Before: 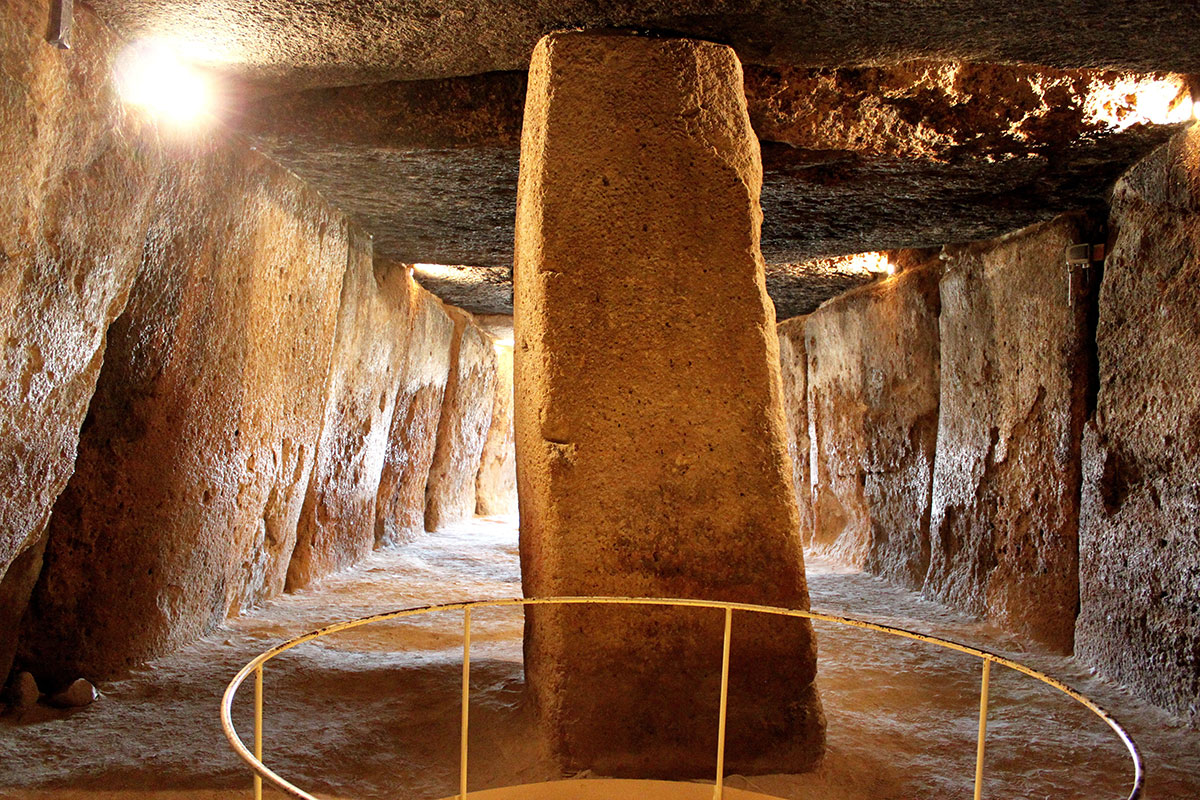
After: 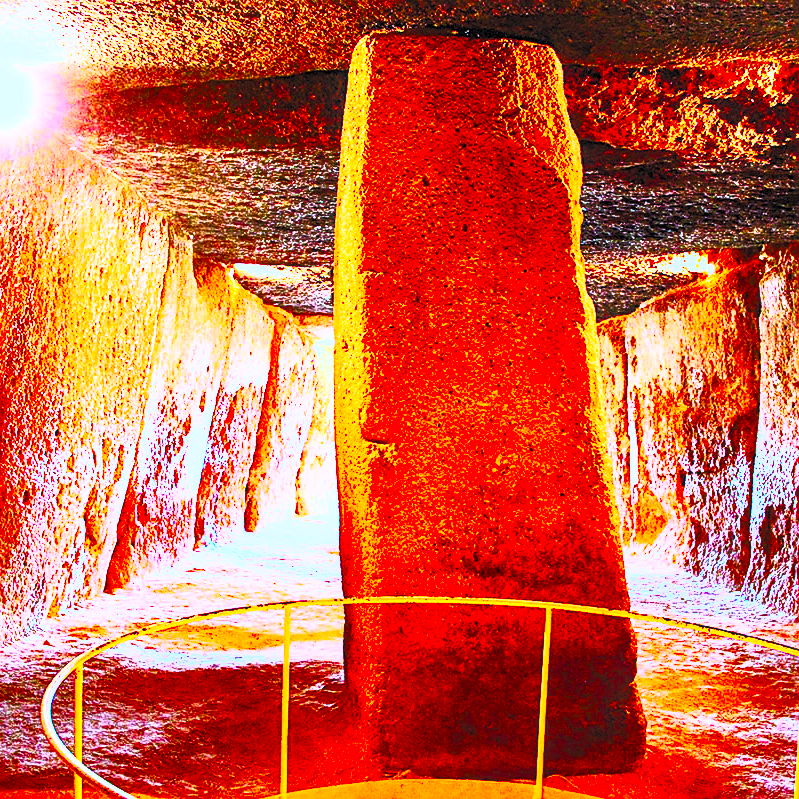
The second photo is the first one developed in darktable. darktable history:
local contrast: on, module defaults
crop and rotate: left 15.055%, right 18.278%
sharpen: on, module defaults
contrast brightness saturation: contrast 1, brightness 1, saturation 1
shadows and highlights: shadows 37.27, highlights -28.18, soften with gaussian
base curve: curves: ch0 [(0, 0) (0.036, 0.025) (0.121, 0.166) (0.206, 0.329) (0.605, 0.79) (1, 1)], preserve colors none
color contrast: green-magenta contrast 1.55, blue-yellow contrast 1.83
color calibration: illuminant as shot in camera, x 0.379, y 0.396, temperature 4138.76 K
